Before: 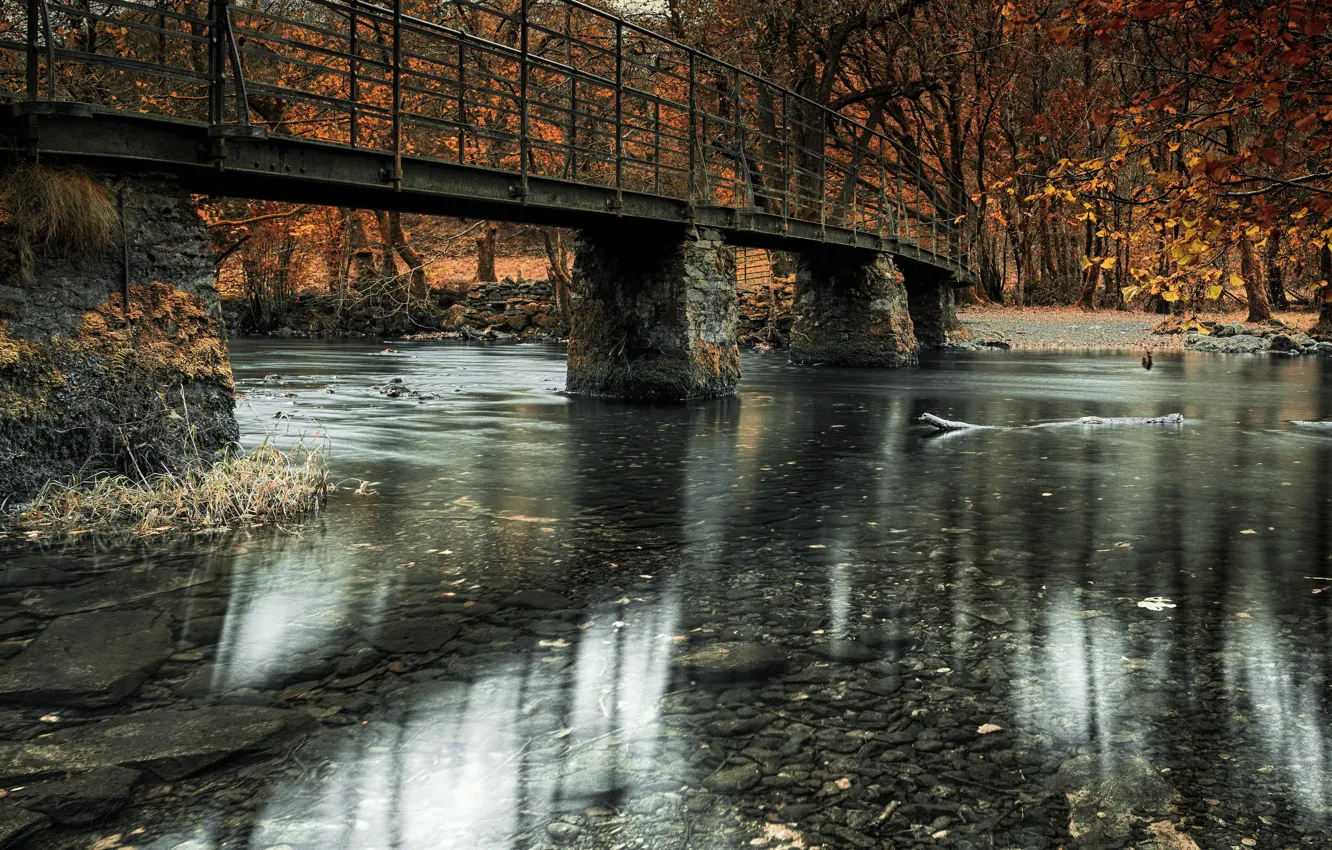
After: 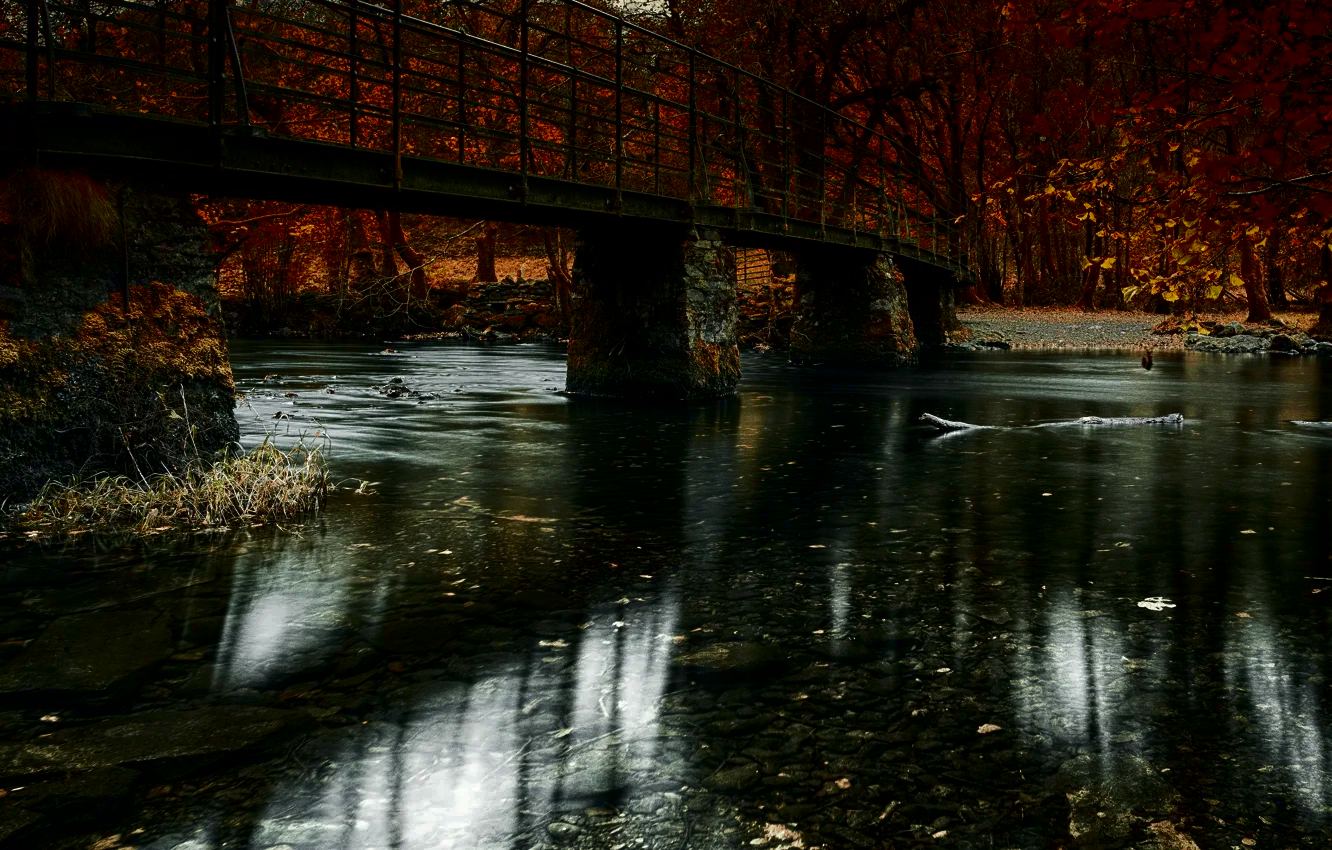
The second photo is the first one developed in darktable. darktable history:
exposure: compensate highlight preservation false
contrast brightness saturation: contrast 0.089, brightness -0.601, saturation 0.171
